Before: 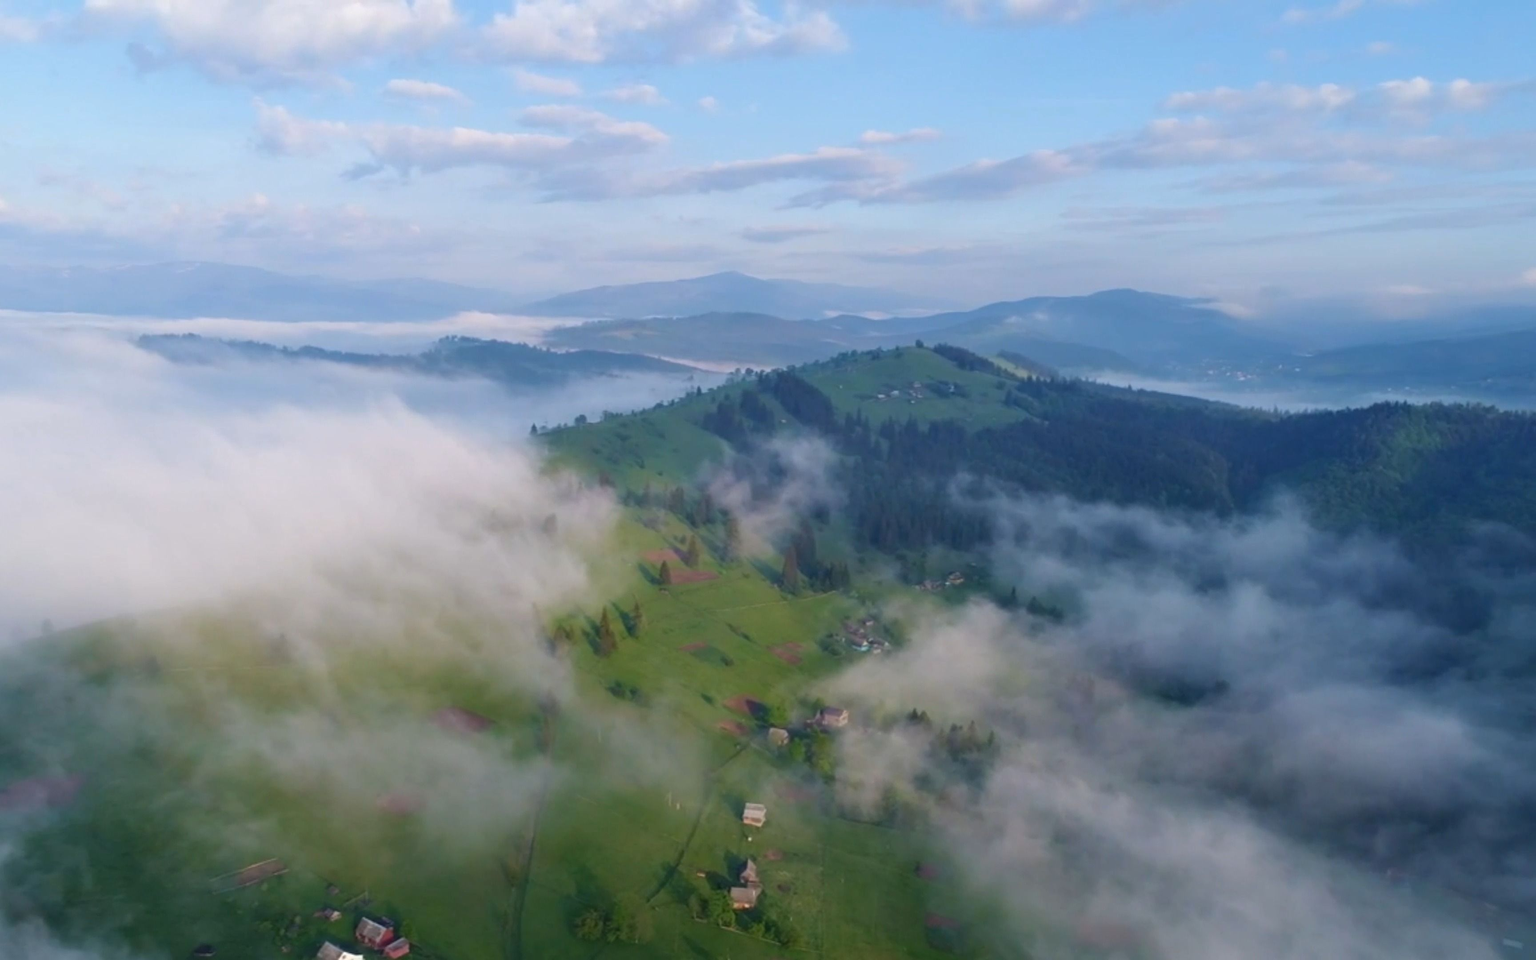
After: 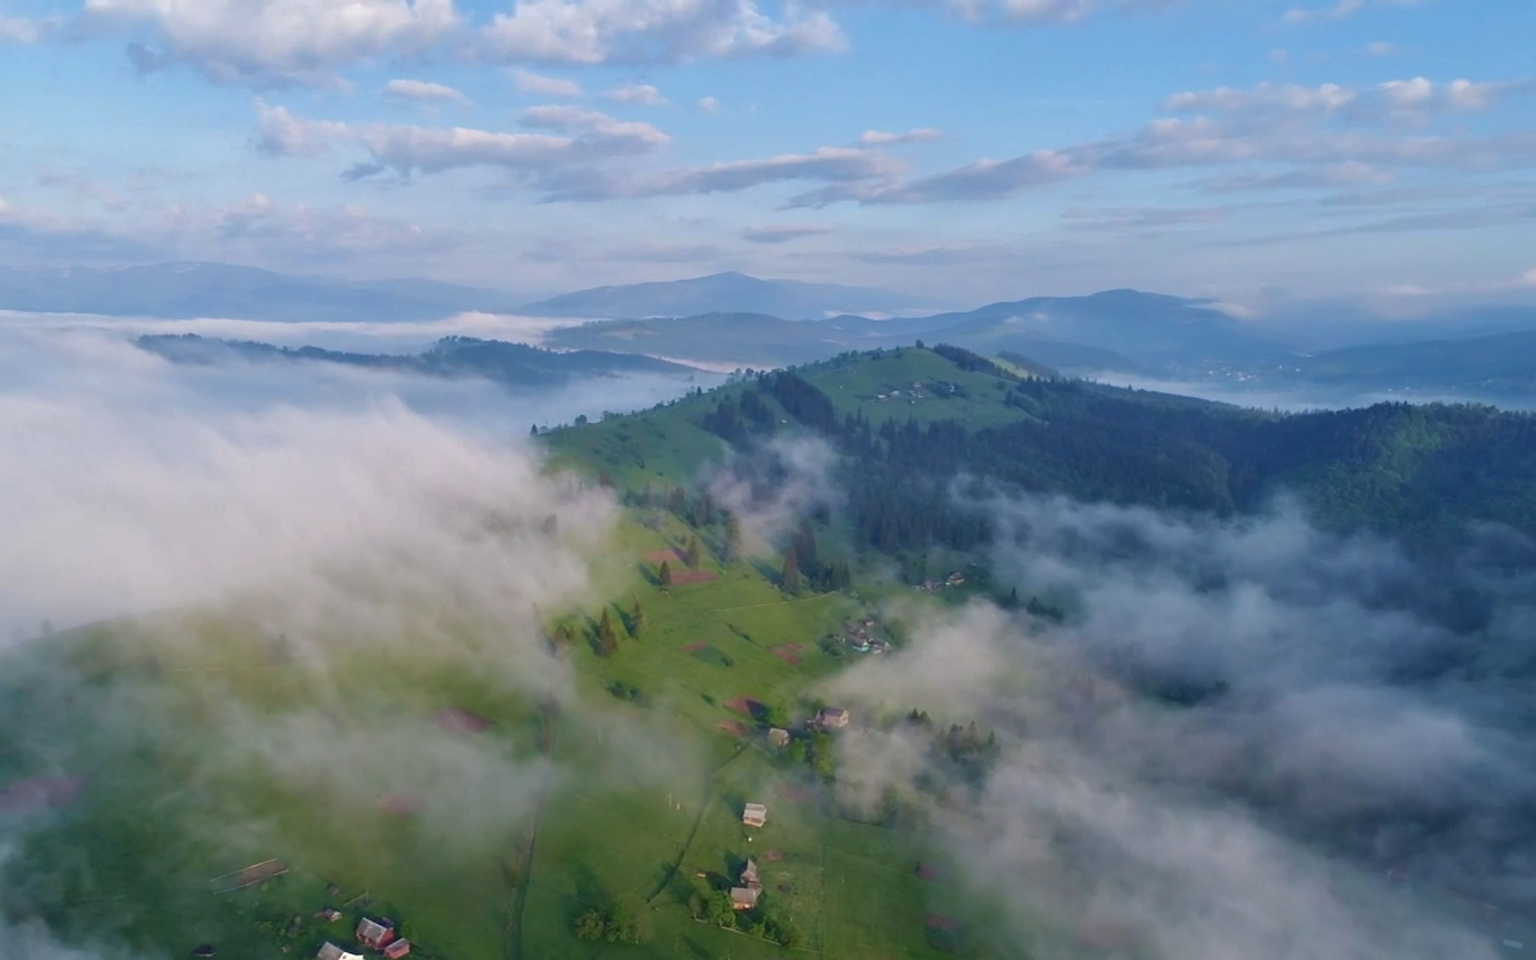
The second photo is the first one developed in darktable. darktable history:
sharpen: on, module defaults
shadows and highlights: shadows 33.88, highlights -47.52, compress 49.73%, soften with gaussian
